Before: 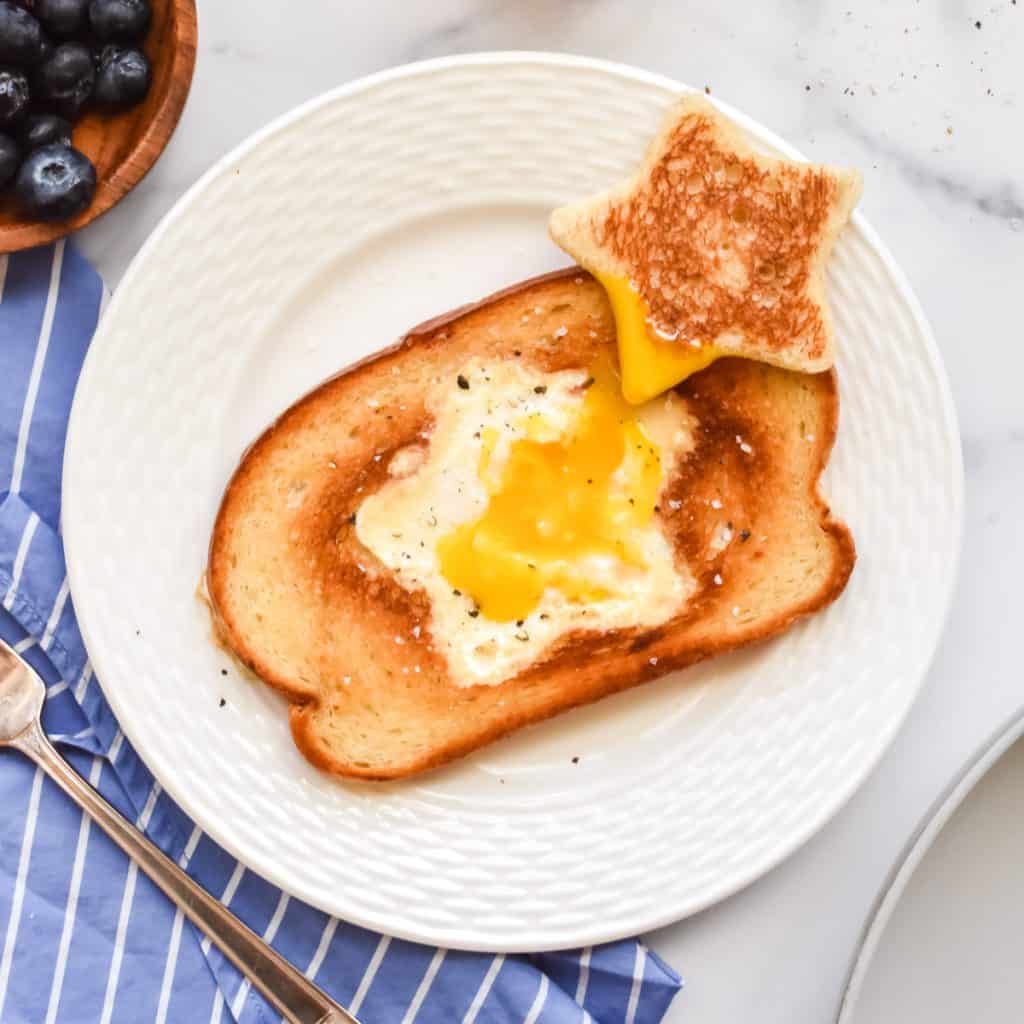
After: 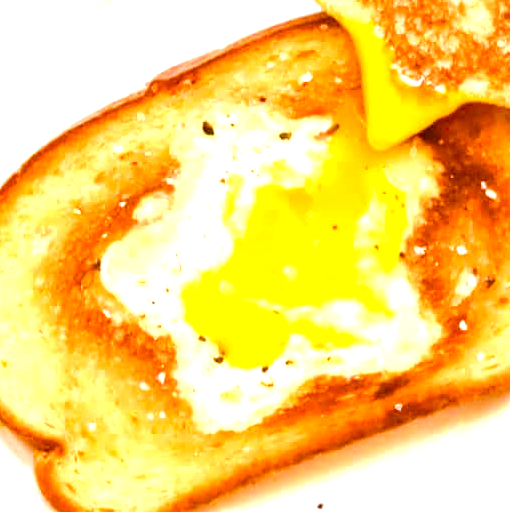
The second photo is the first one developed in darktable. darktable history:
levels: levels [0, 0.492, 0.984]
exposure: black level correction 0, exposure 1.103 EV, compensate exposure bias true, compensate highlight preservation false
crop: left 24.951%, top 24.88%, right 25.148%, bottom 25.034%
color balance rgb: shadows lift › chroma 4.579%, shadows lift › hue 25.77°, power › hue 328.54°, highlights gain › chroma 1.038%, highlights gain › hue 60.18°, linear chroma grading › global chroma 8.887%, perceptual saturation grading › global saturation 23.316%, perceptual saturation grading › highlights -24.582%, perceptual saturation grading › mid-tones 24.266%, perceptual saturation grading › shadows 40.738%, global vibrance 9.328%
haze removal: compatibility mode true, adaptive false
